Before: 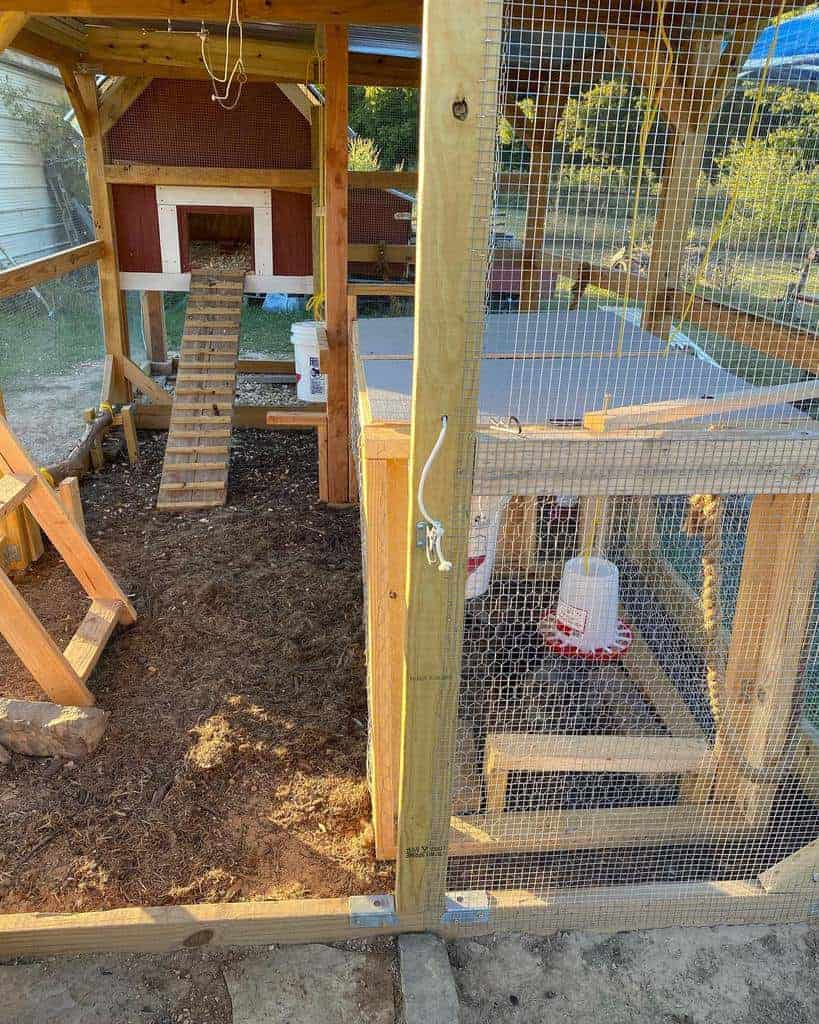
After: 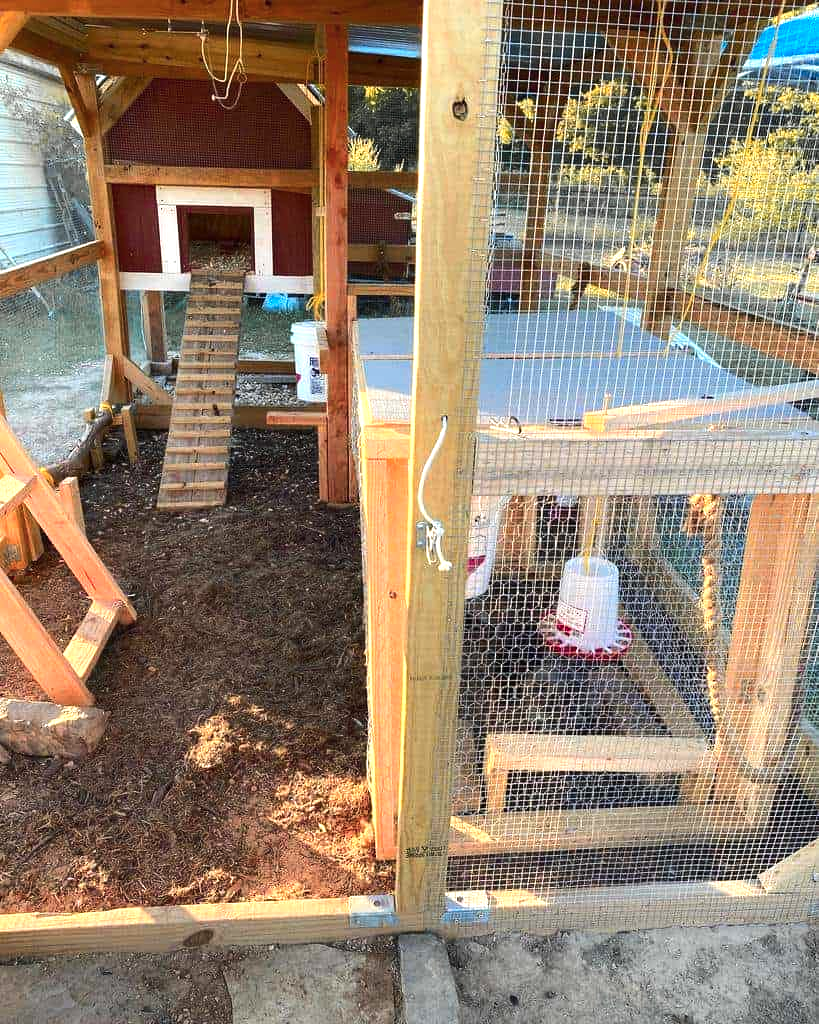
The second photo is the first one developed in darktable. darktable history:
color zones: curves: ch1 [(0.29, 0.492) (0.373, 0.185) (0.509, 0.481)]; ch2 [(0.25, 0.462) (0.749, 0.457)], mix 32.57%
tone equalizer: -8 EV 0 EV, -7 EV -0.001 EV, -6 EV 0.005 EV, -5 EV -0.038 EV, -4 EV -0.13 EV, -3 EV -0.178 EV, -2 EV 0.254 EV, -1 EV 0.719 EV, +0 EV 0.474 EV
